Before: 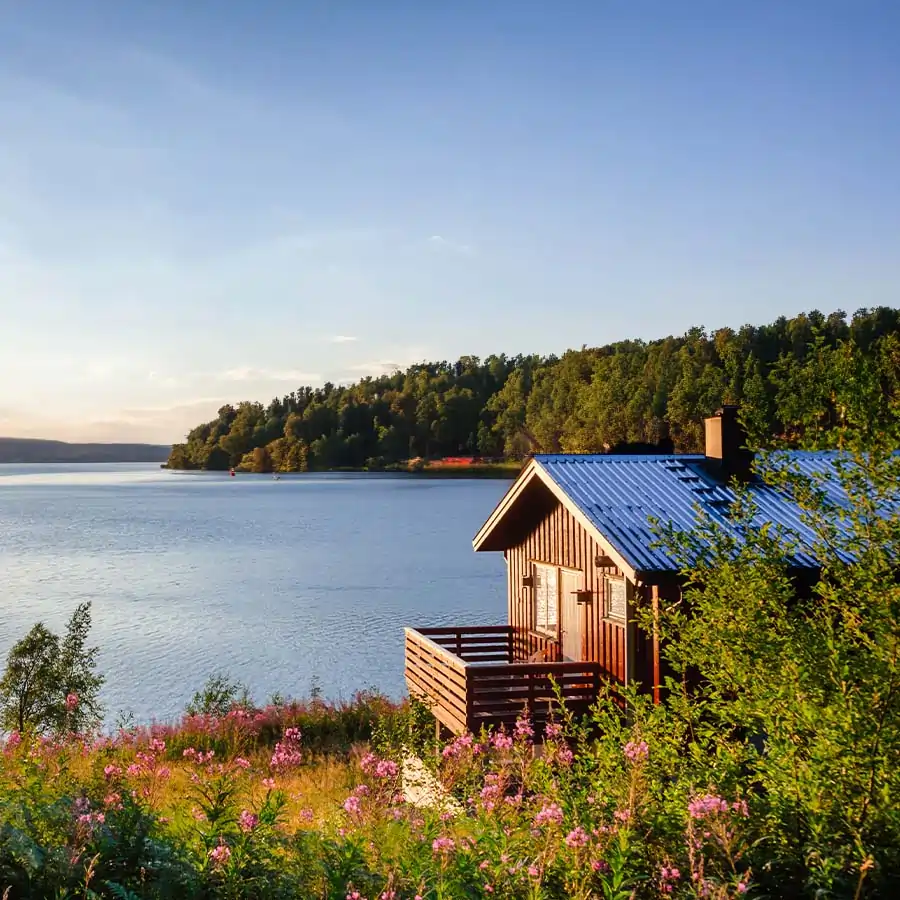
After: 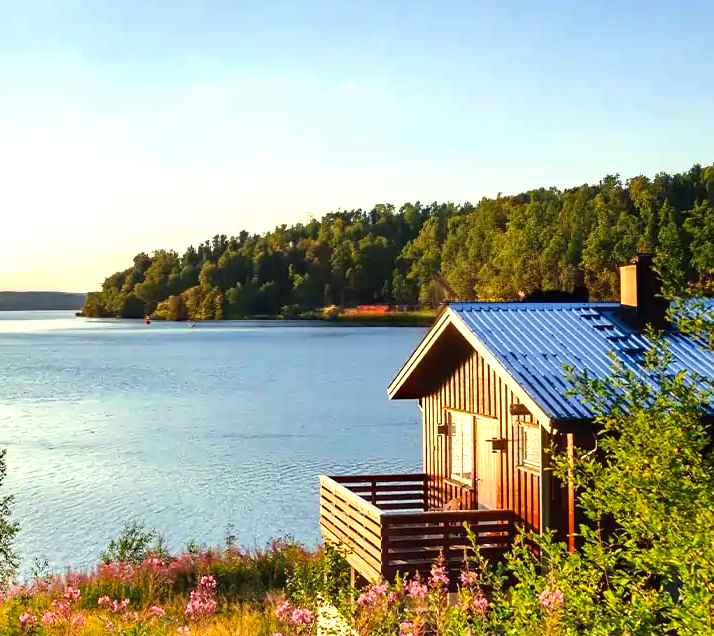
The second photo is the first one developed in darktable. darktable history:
haze removal: compatibility mode true, adaptive false
color correction: highlights a* -5.94, highlights b* 11.3
crop: left 9.541%, top 16.944%, right 11.064%, bottom 12.375%
shadows and highlights: shadows 20.66, highlights -20.62, soften with gaussian
exposure: exposure 0.695 EV, compensate exposure bias true, compensate highlight preservation false
